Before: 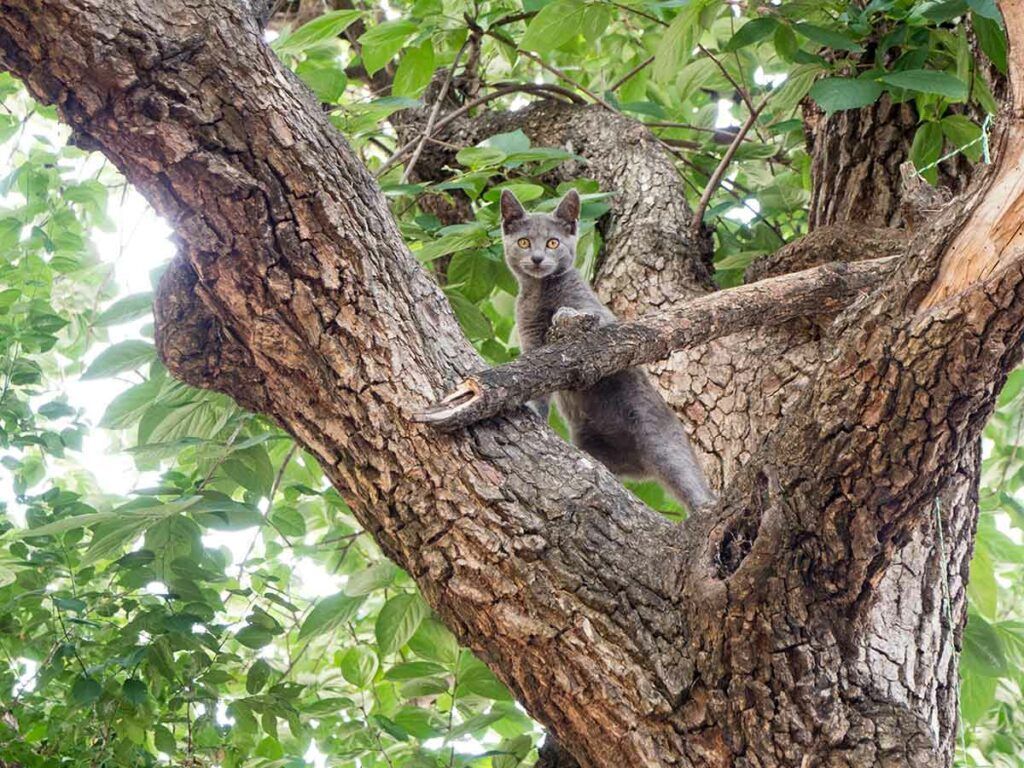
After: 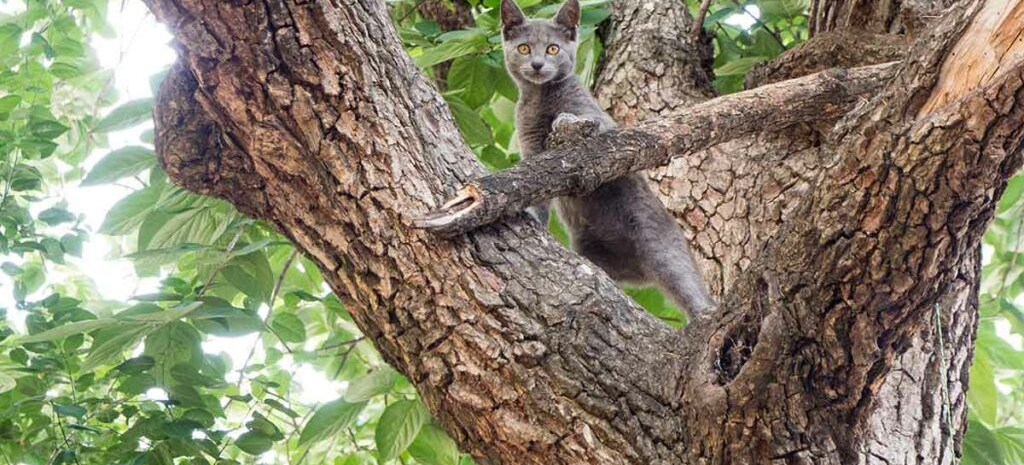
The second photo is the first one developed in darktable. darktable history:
crop and rotate: top 25.375%, bottom 14.031%
